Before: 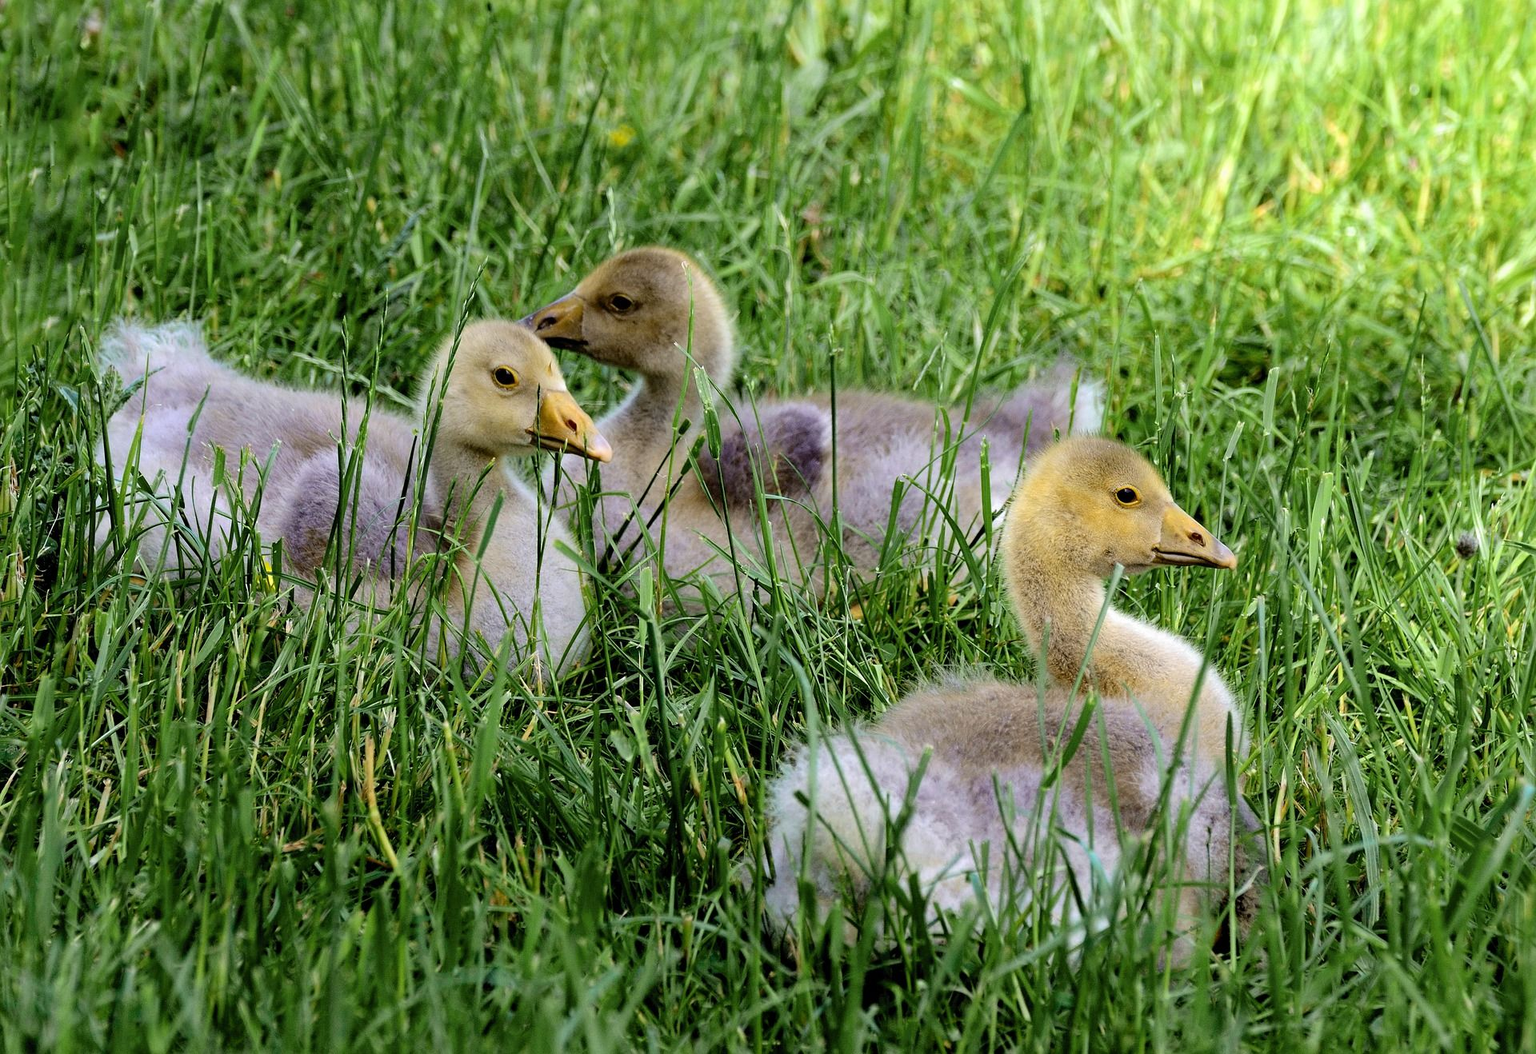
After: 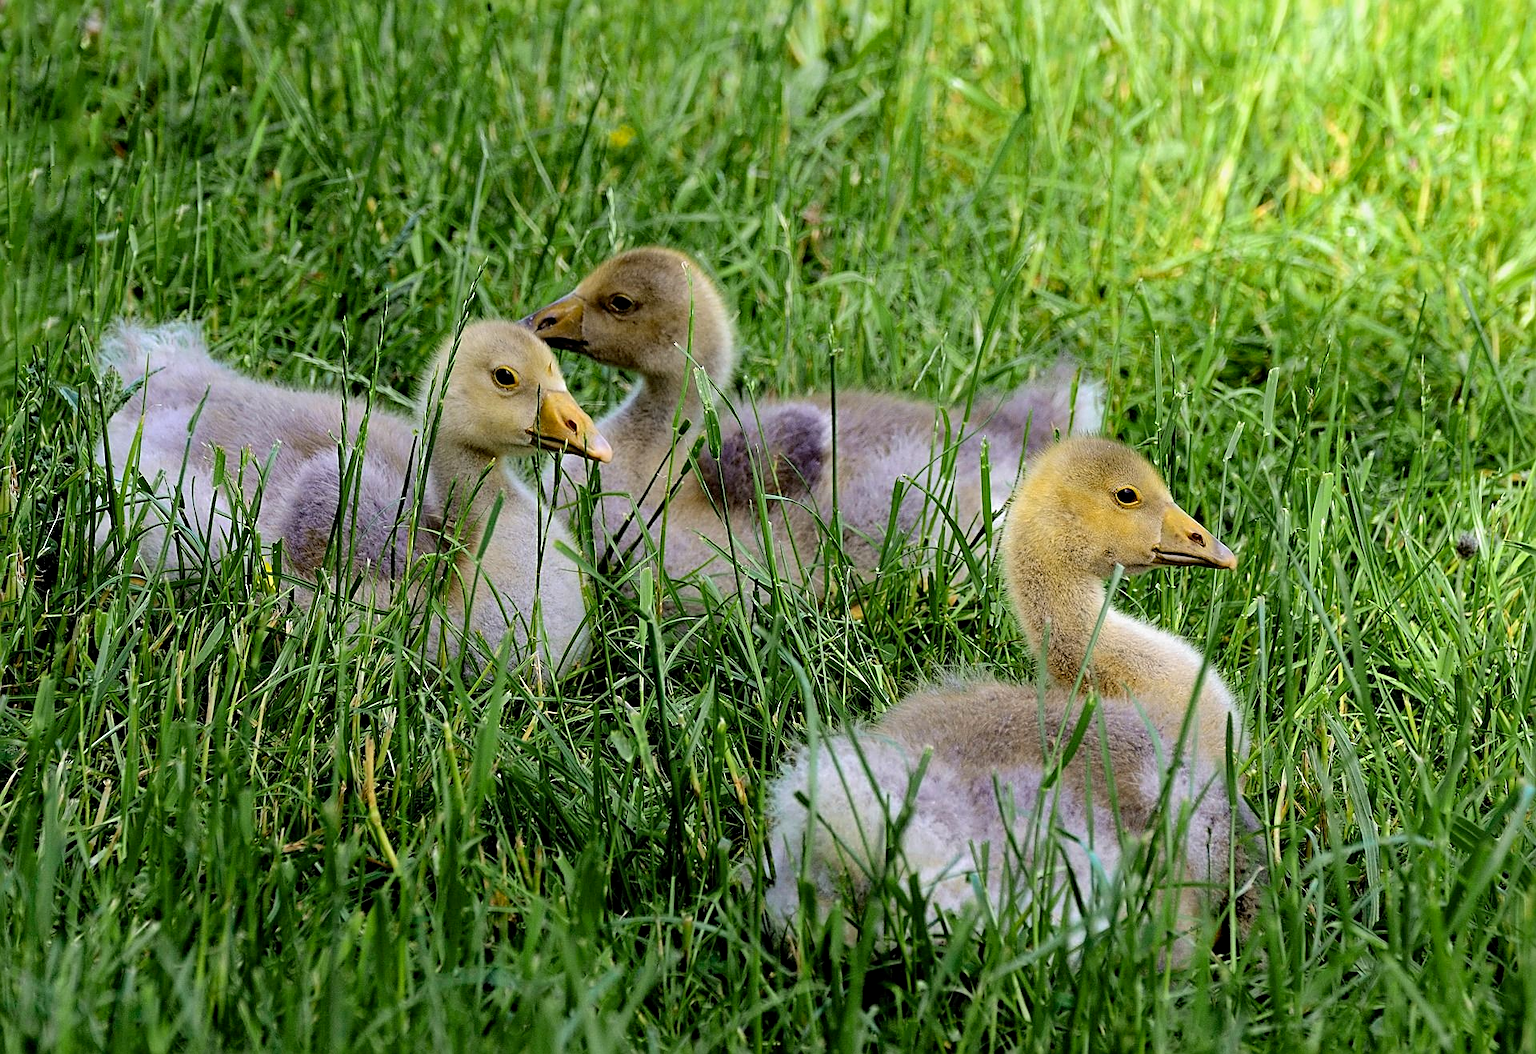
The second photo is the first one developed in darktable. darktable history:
sharpen: on, module defaults
exposure: black level correction 0.002, exposure -0.1 EV, compensate highlight preservation false
color correction: saturation 1.1
